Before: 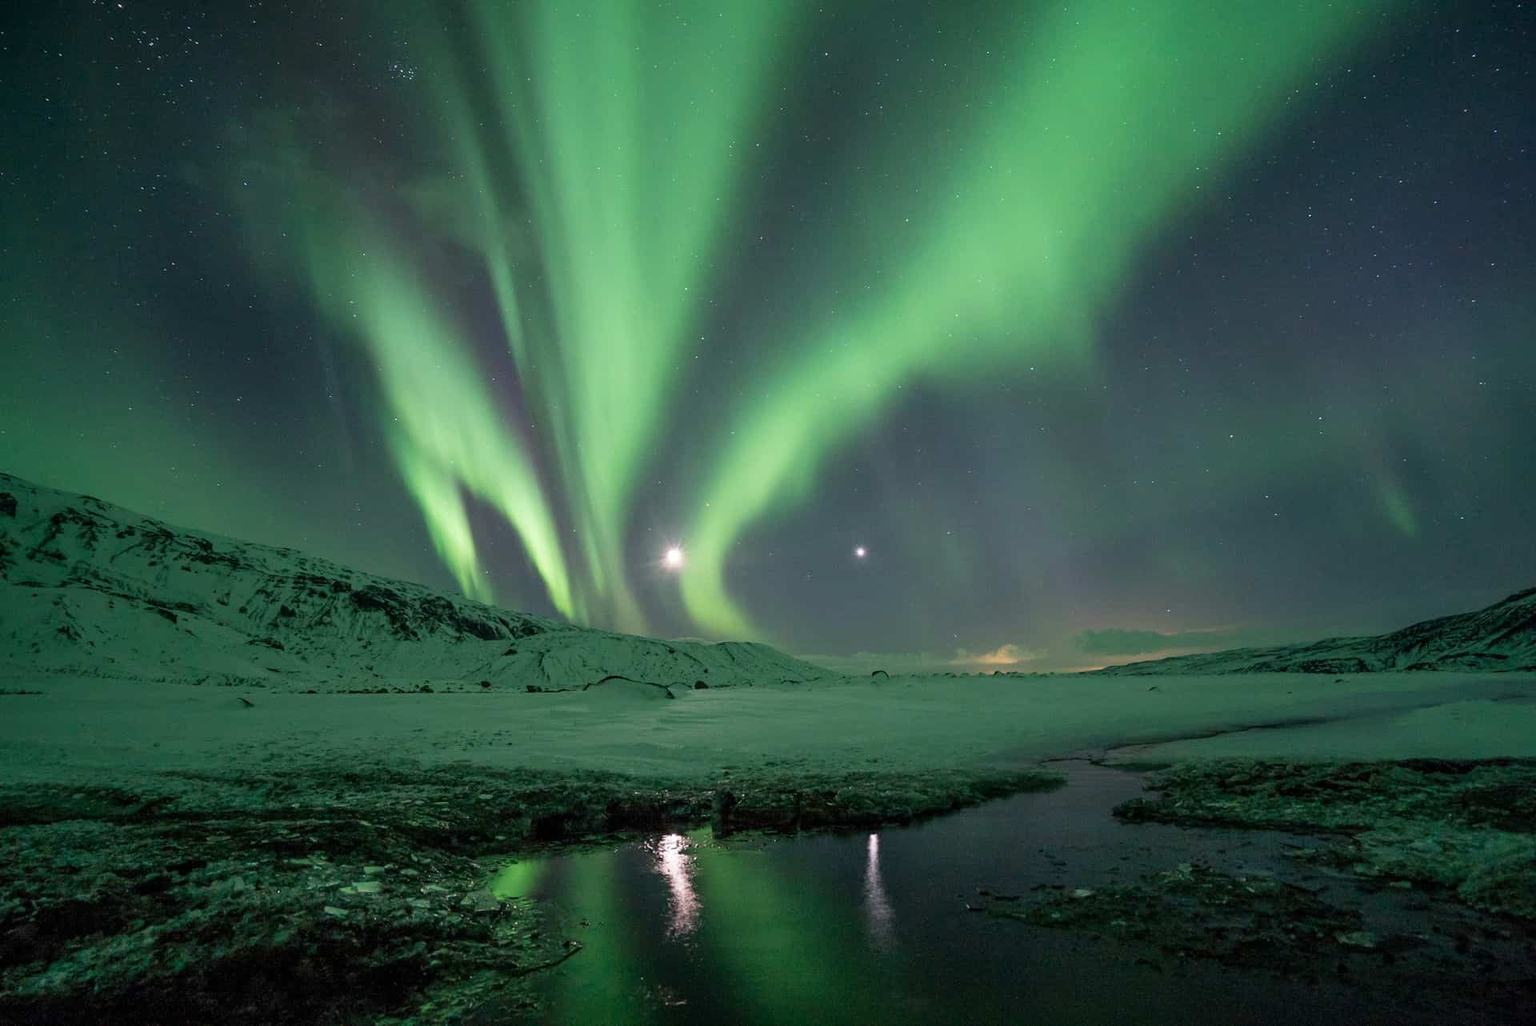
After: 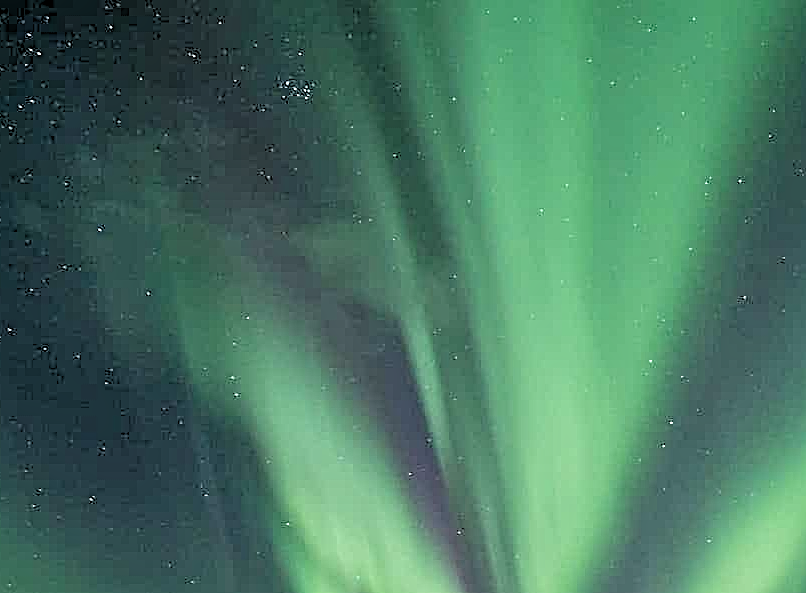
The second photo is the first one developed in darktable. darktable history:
sharpen: radius 3.025, amount 0.757
white balance: red 0.983, blue 1.036
rgb levels: preserve colors sum RGB, levels [[0.038, 0.433, 0.934], [0, 0.5, 1], [0, 0.5, 1]]
contrast equalizer: octaves 7, y [[0.5, 0.542, 0.583, 0.625, 0.667, 0.708], [0.5 ×6], [0.5 ×6], [0 ×6], [0 ×6]]
crop and rotate: left 10.817%, top 0.062%, right 47.194%, bottom 53.626%
